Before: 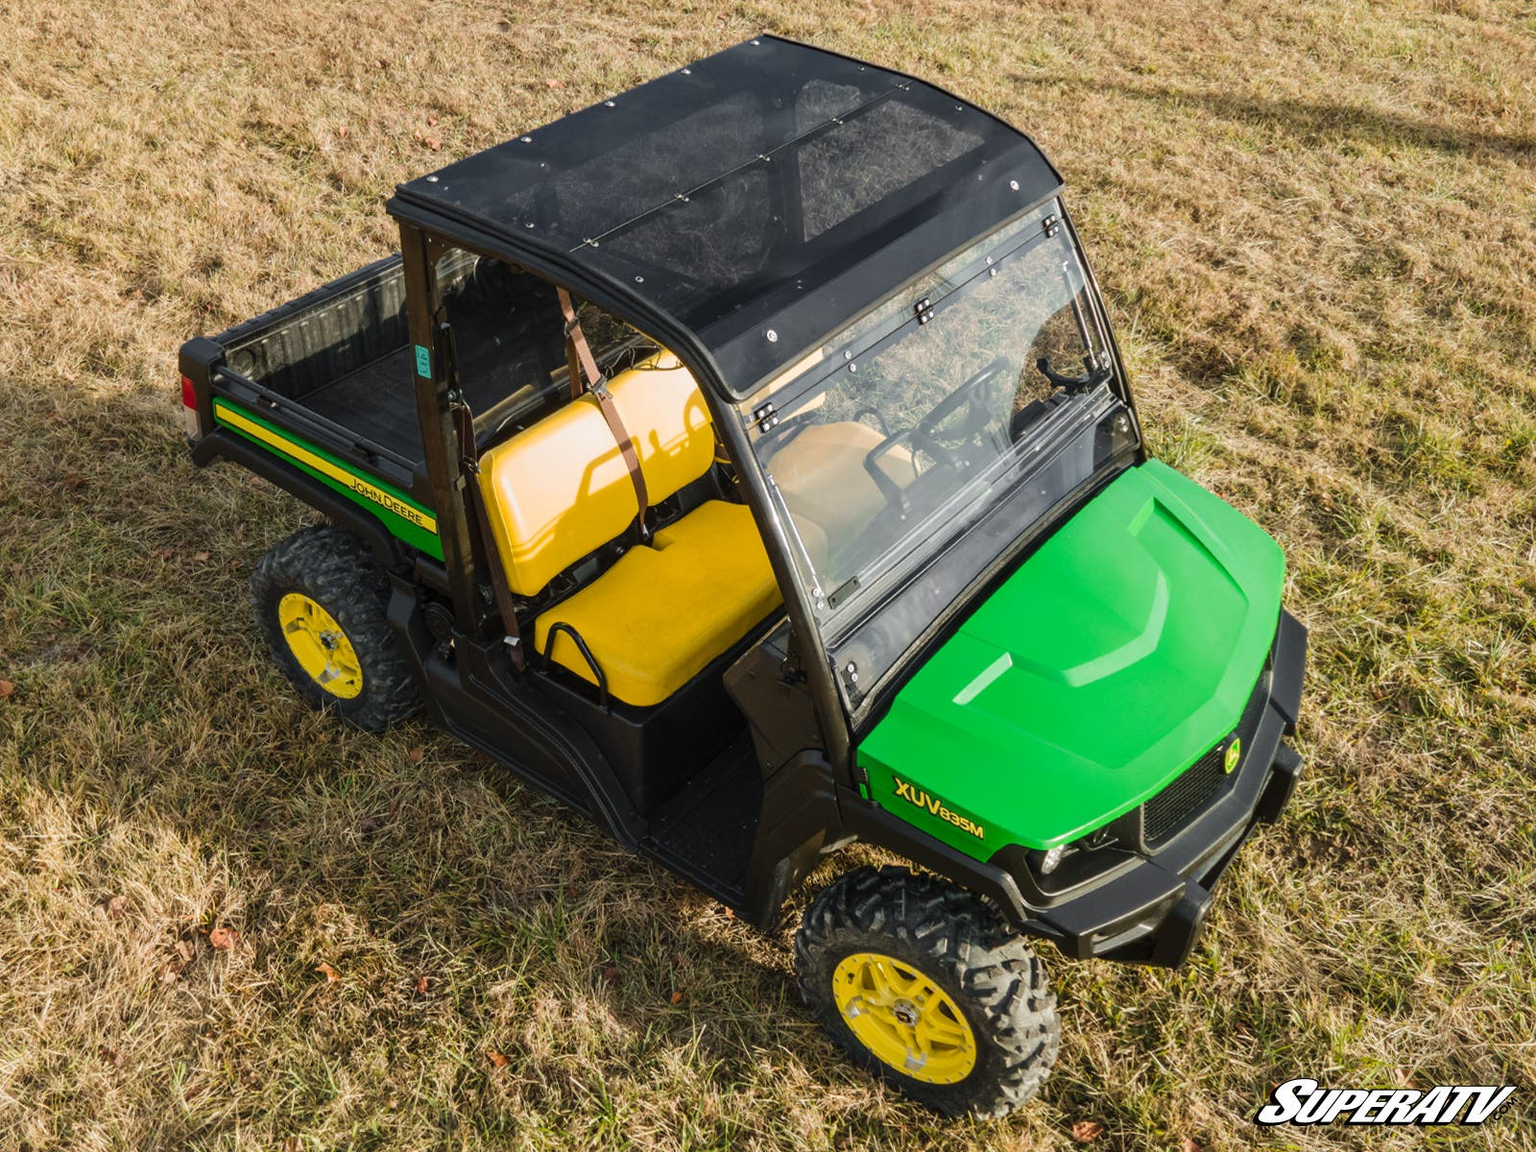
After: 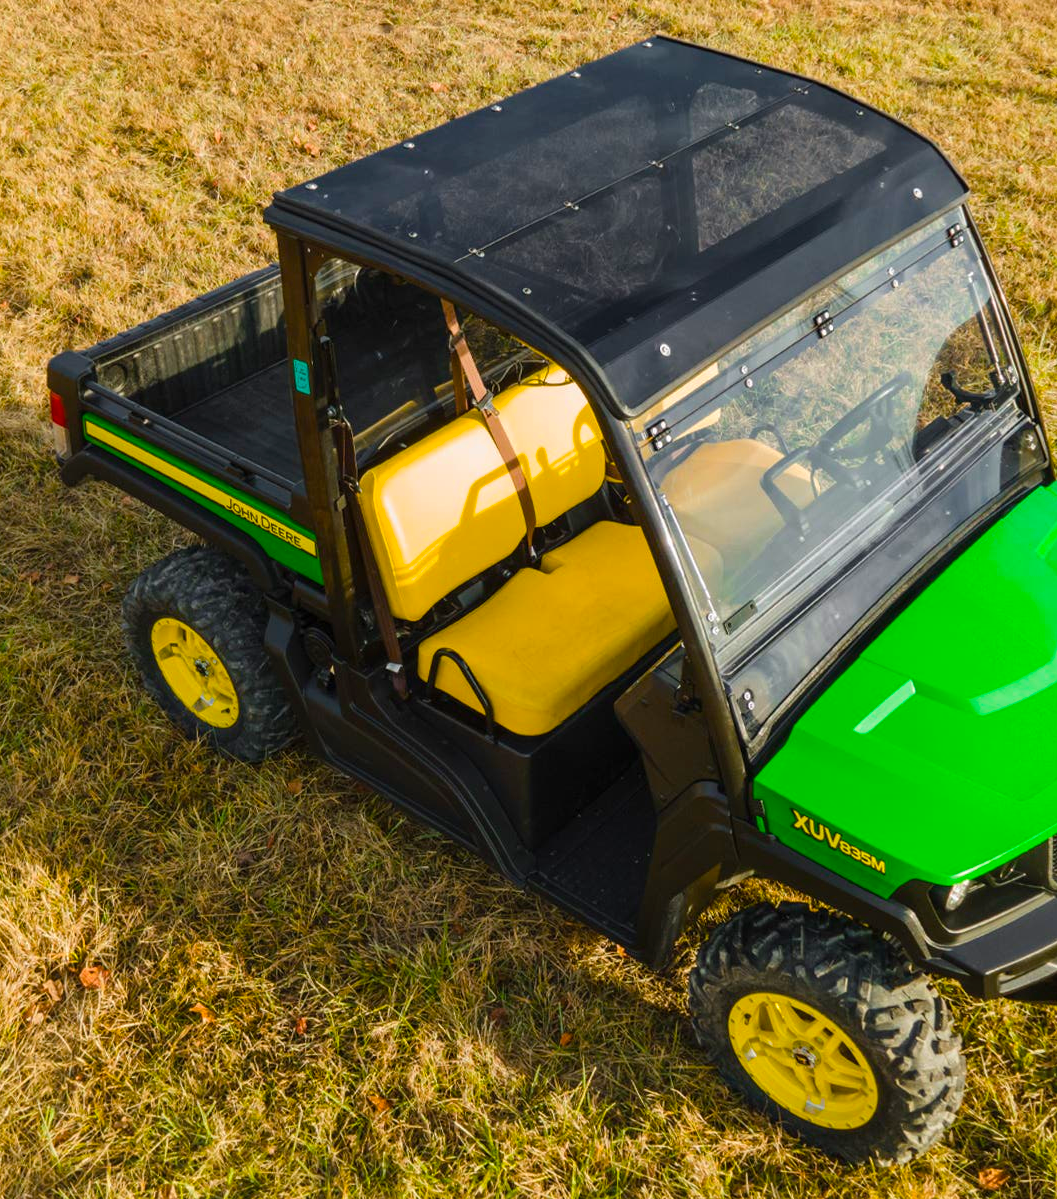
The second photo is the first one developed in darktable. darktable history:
crop and rotate: left 8.721%, right 25.178%
color balance rgb: linear chroma grading › global chroma 49.657%, perceptual saturation grading › global saturation 0.533%, global vibrance 20%
